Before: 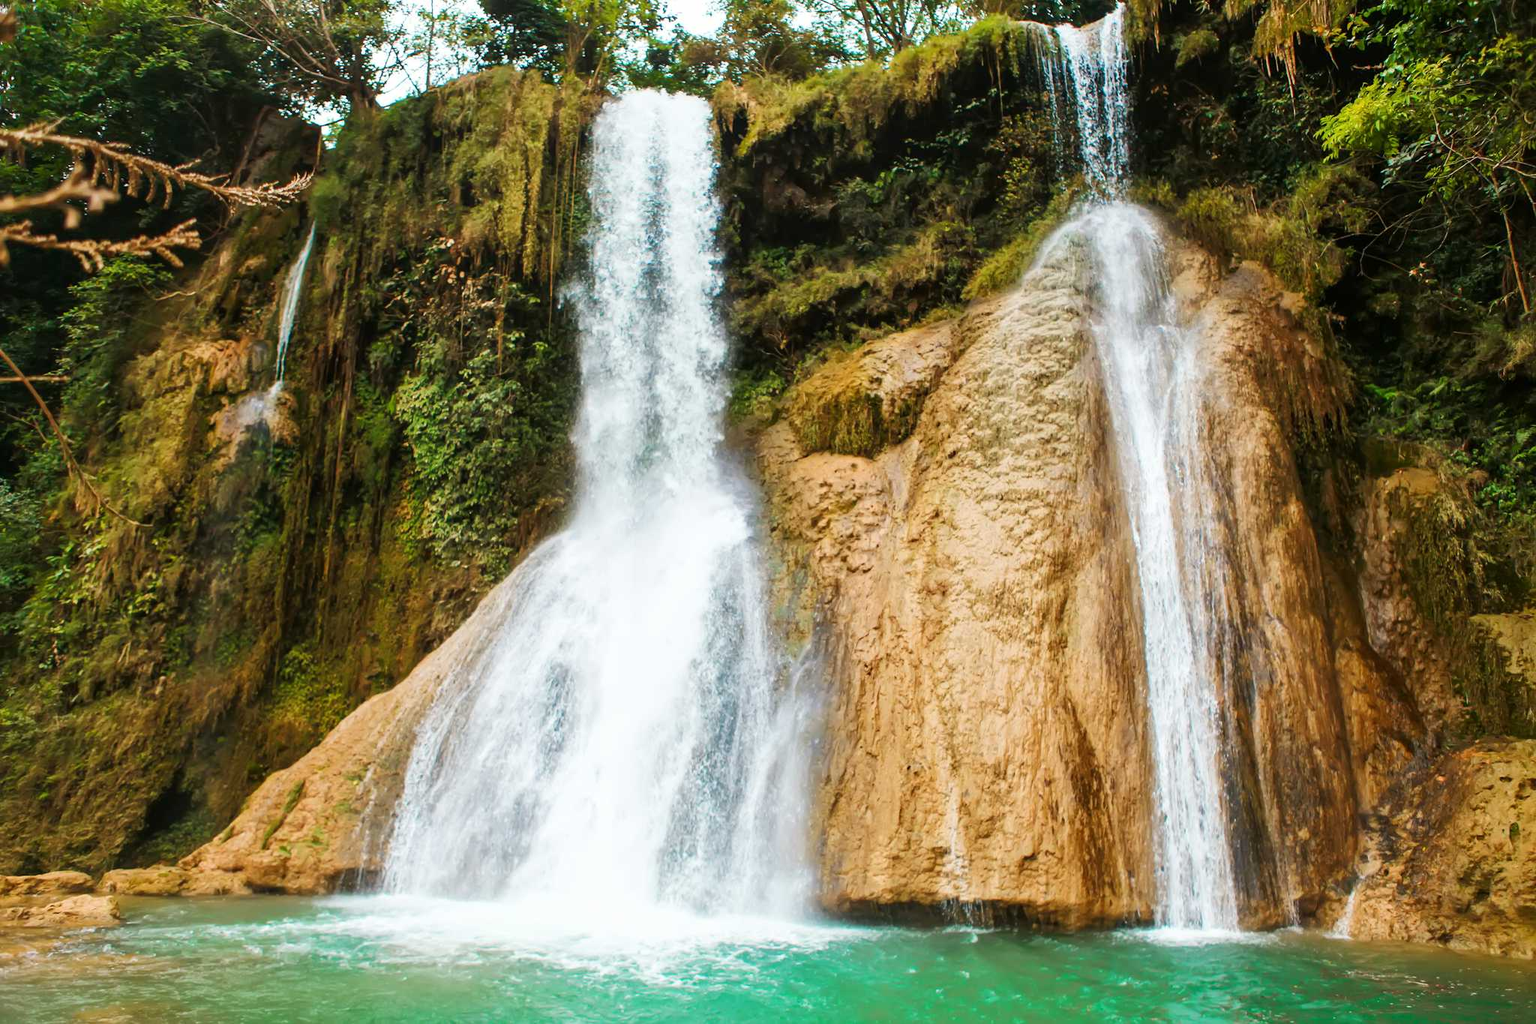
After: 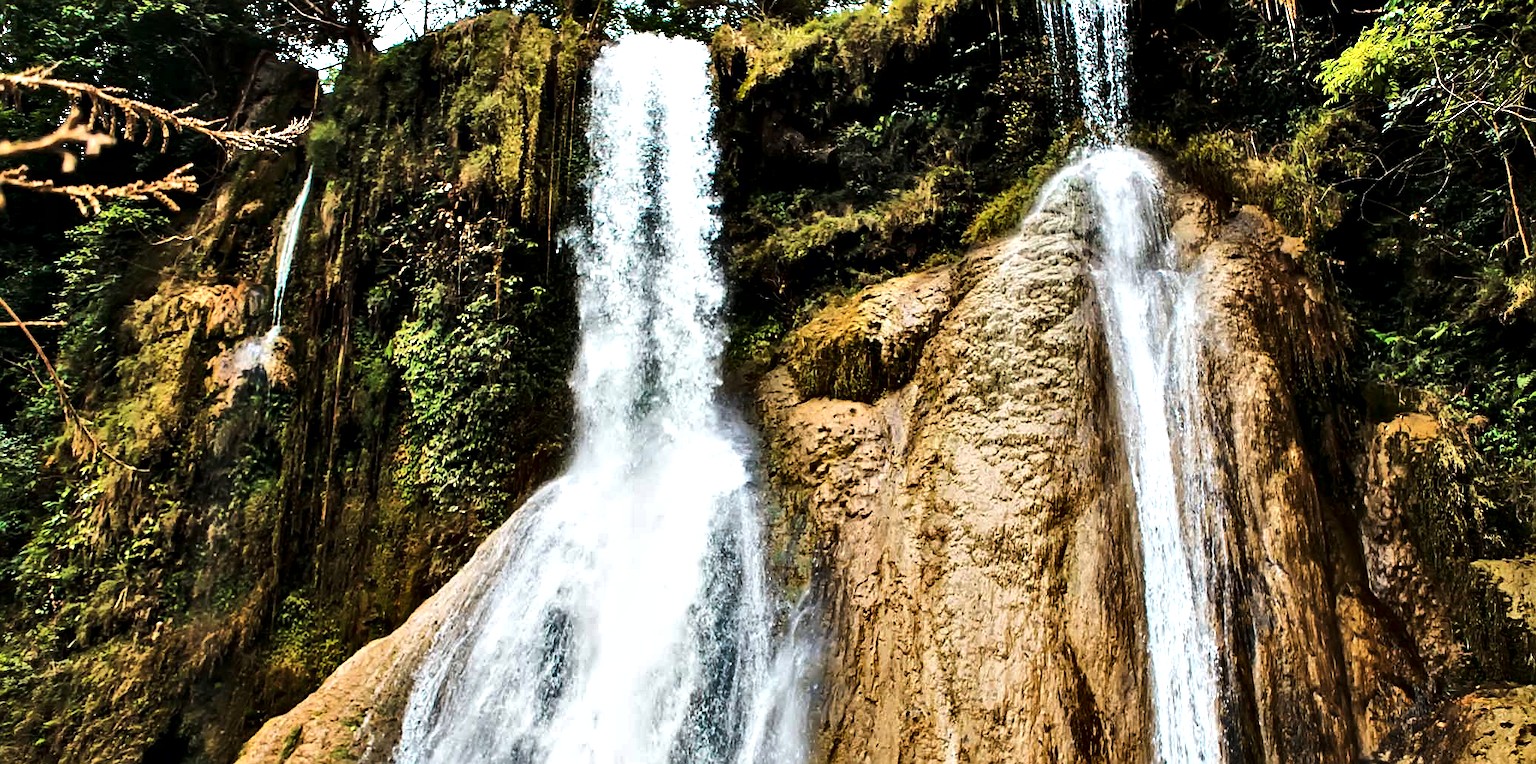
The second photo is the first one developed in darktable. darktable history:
crop: left 0.258%, top 5.558%, bottom 19.865%
shadows and highlights: soften with gaussian
tone curve: curves: ch0 [(0, 0) (0.003, 0.006) (0.011, 0.007) (0.025, 0.01) (0.044, 0.015) (0.069, 0.023) (0.1, 0.031) (0.136, 0.045) (0.177, 0.066) (0.224, 0.098) (0.277, 0.139) (0.335, 0.194) (0.399, 0.254) (0.468, 0.346) (0.543, 0.45) (0.623, 0.56) (0.709, 0.667) (0.801, 0.78) (0.898, 0.891) (1, 1)], color space Lab, linked channels, preserve colors none
sharpen: on, module defaults
contrast equalizer: y [[0.6 ×6], [0.55 ×6], [0 ×6], [0 ×6], [0 ×6]]
